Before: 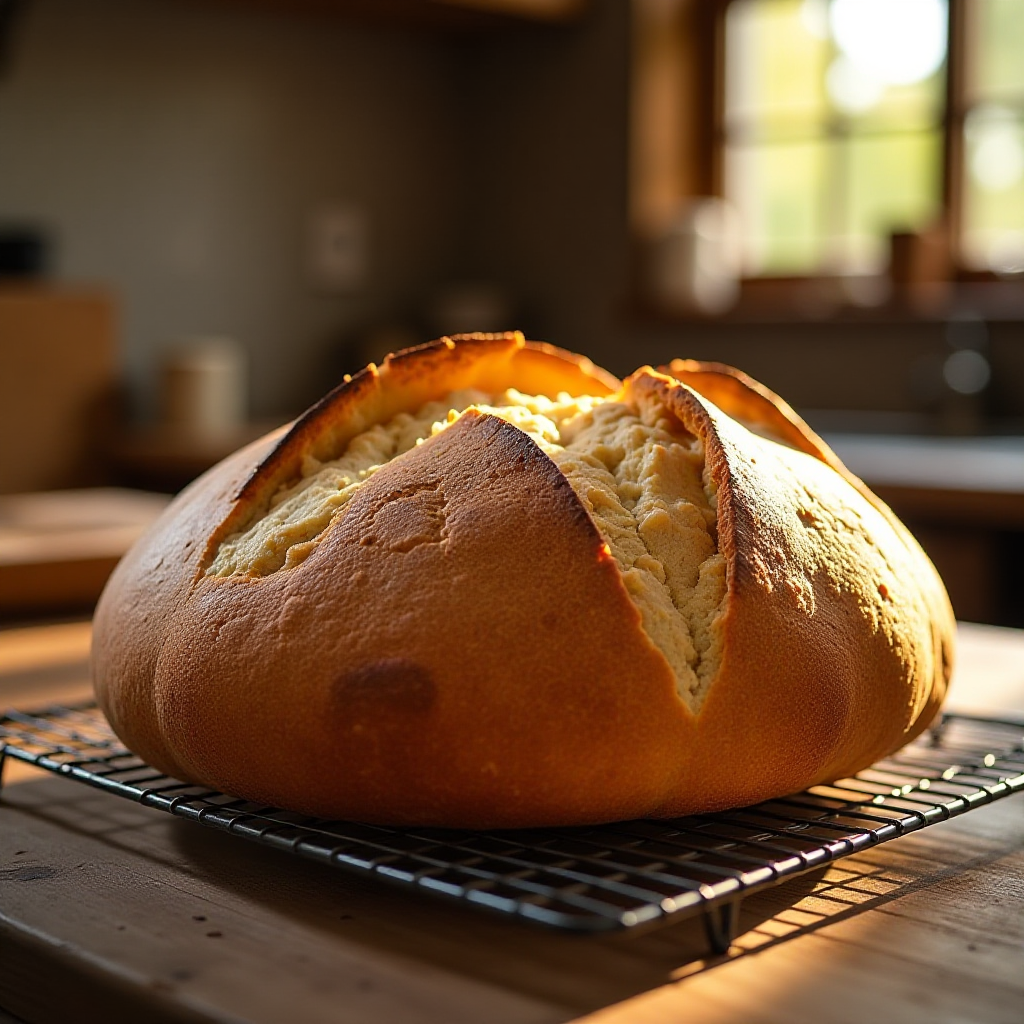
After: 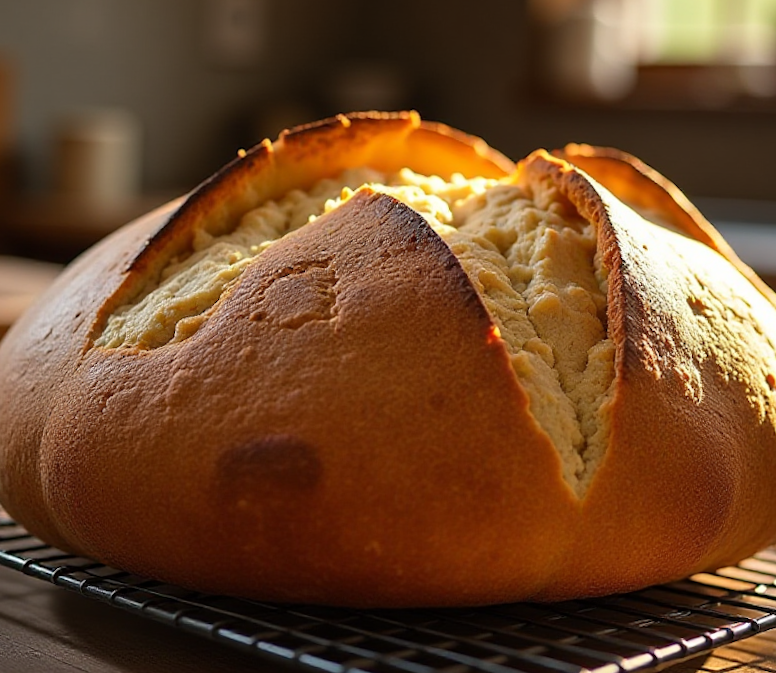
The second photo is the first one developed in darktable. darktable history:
rotate and perspective: rotation -1.77°, lens shift (horizontal) 0.004, automatic cropping off
crop and rotate: angle -3.37°, left 9.79%, top 20.73%, right 12.42%, bottom 11.82%
